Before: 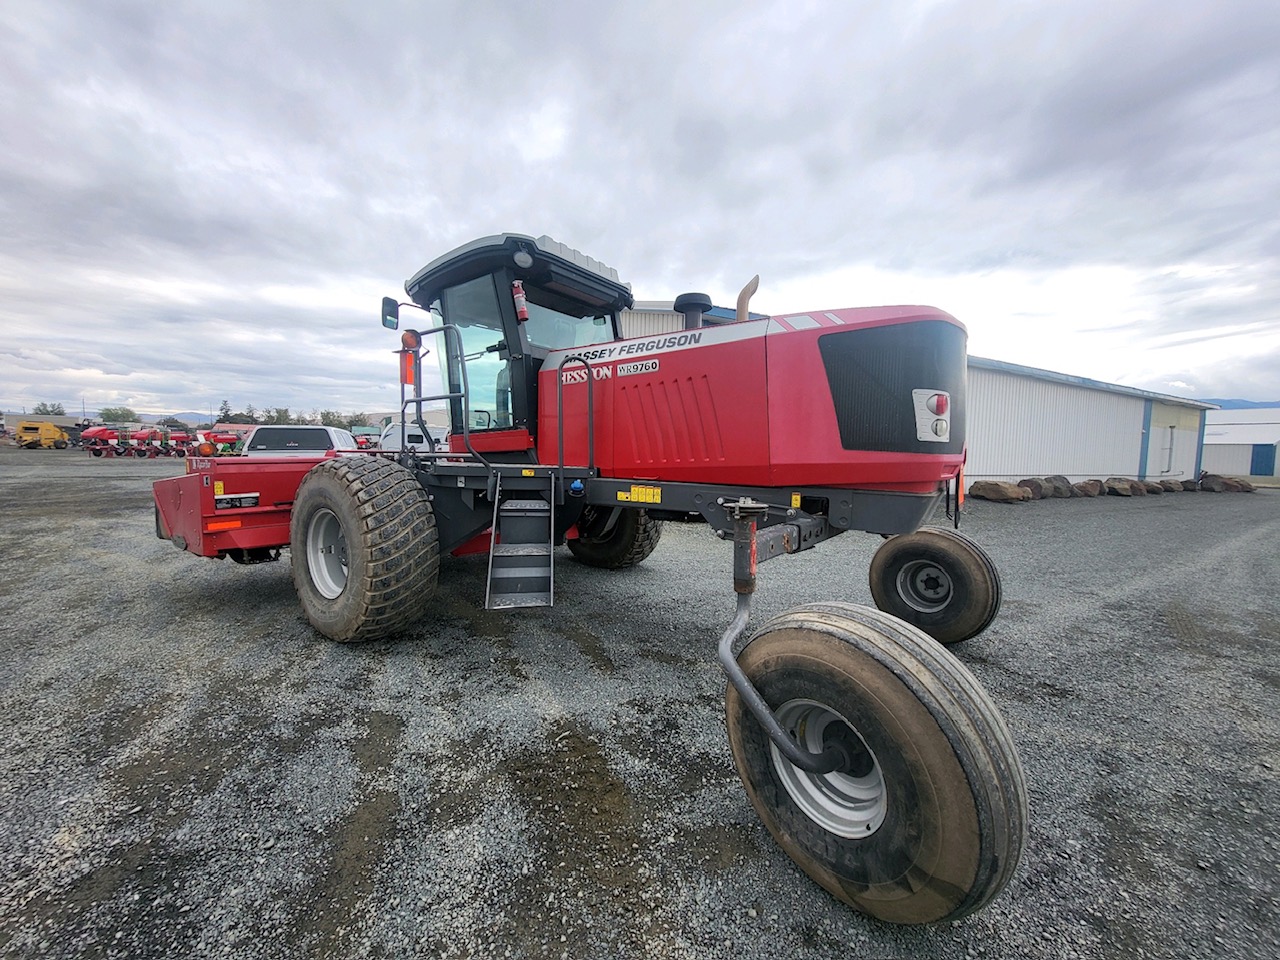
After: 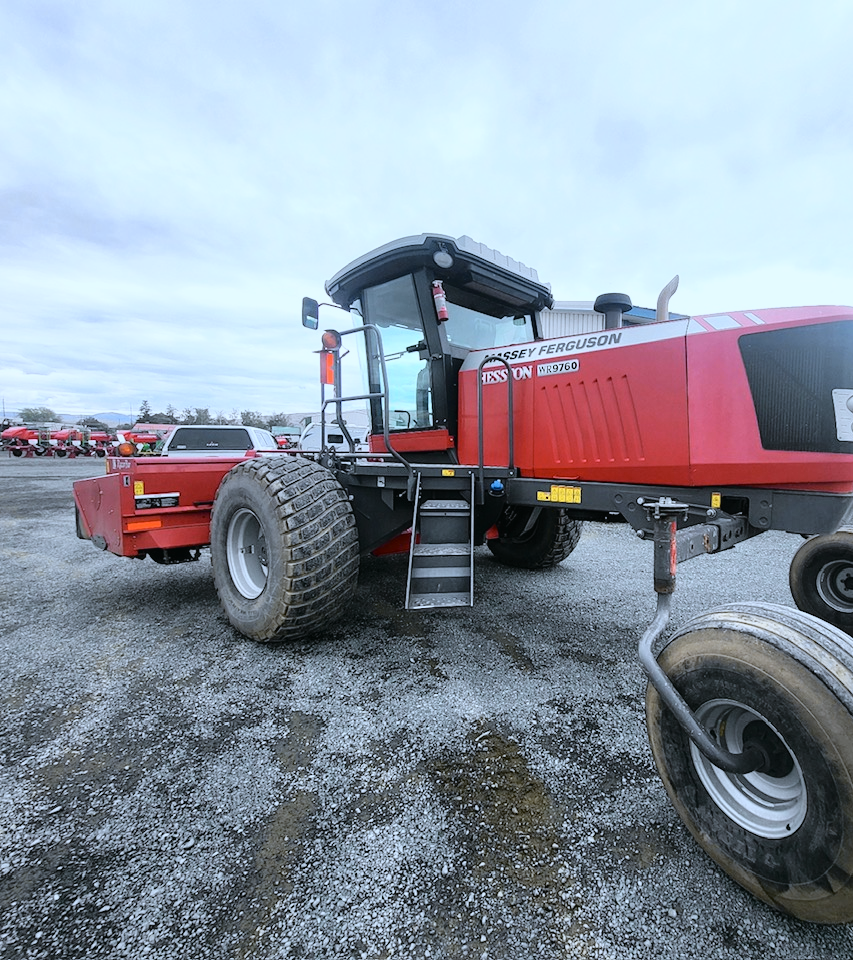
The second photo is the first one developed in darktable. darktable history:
tone curve: curves: ch0 [(0, 0.013) (0.129, 0.1) (0.327, 0.382) (0.489, 0.573) (0.66, 0.748) (0.858, 0.926) (1, 0.977)]; ch1 [(0, 0) (0.353, 0.344) (0.45, 0.46) (0.498, 0.495) (0.521, 0.506) (0.563, 0.559) (0.592, 0.585) (0.657, 0.655) (1, 1)]; ch2 [(0, 0) (0.333, 0.346) (0.375, 0.375) (0.427, 0.44) (0.5, 0.501) (0.505, 0.499) (0.528, 0.533) (0.579, 0.61) (0.612, 0.644) (0.66, 0.715) (1, 1)], color space Lab, independent channels, preserve colors none
color correction: highlights a* -2.04, highlights b* -18.21
crop and rotate: left 6.252%, right 27.077%
